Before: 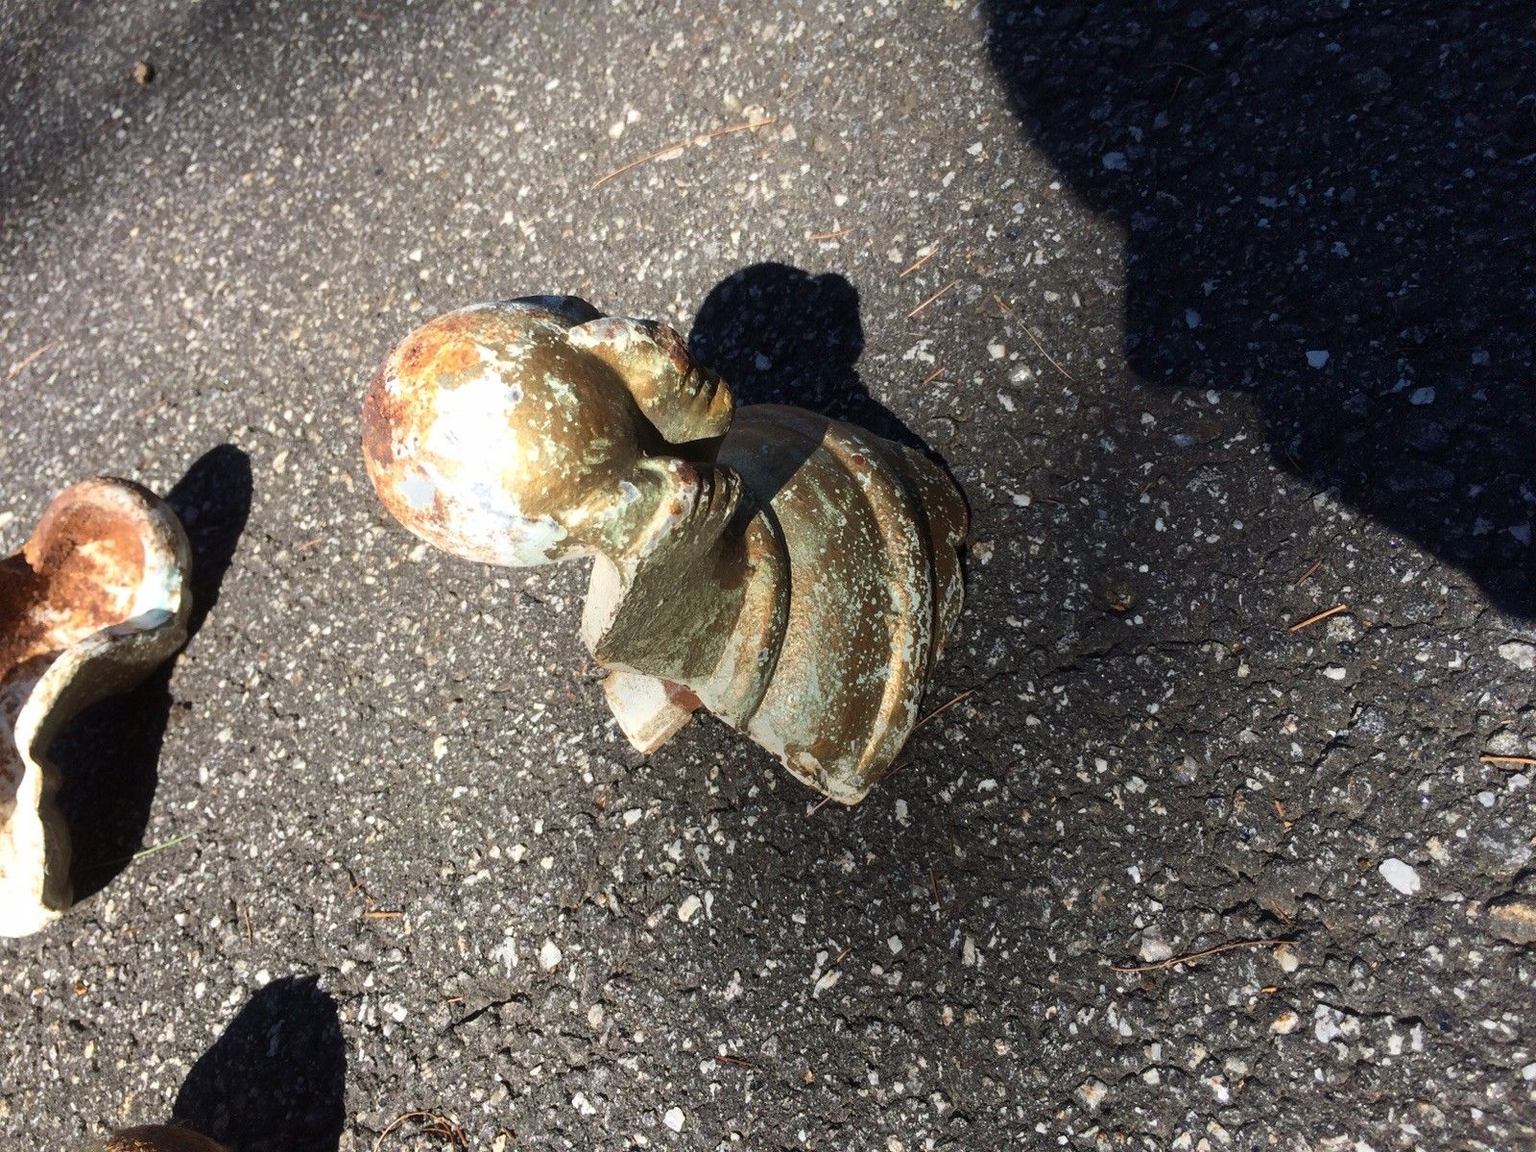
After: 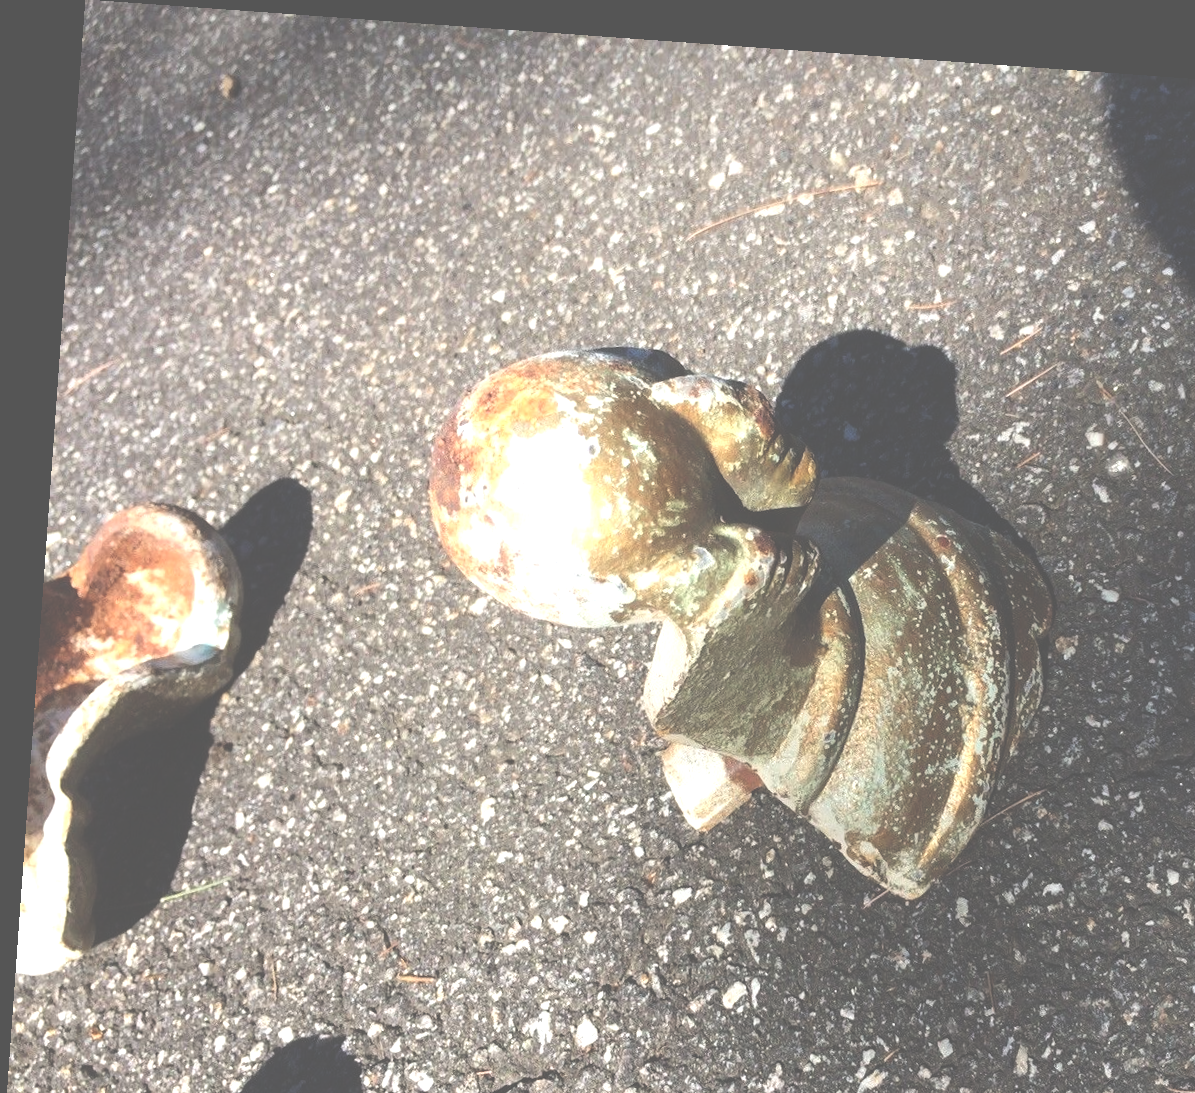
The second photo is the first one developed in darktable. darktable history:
rotate and perspective: rotation 4.1°, automatic cropping off
crop: right 28.885%, bottom 16.626%
exposure: black level correction -0.071, exposure 0.5 EV, compensate highlight preservation false
